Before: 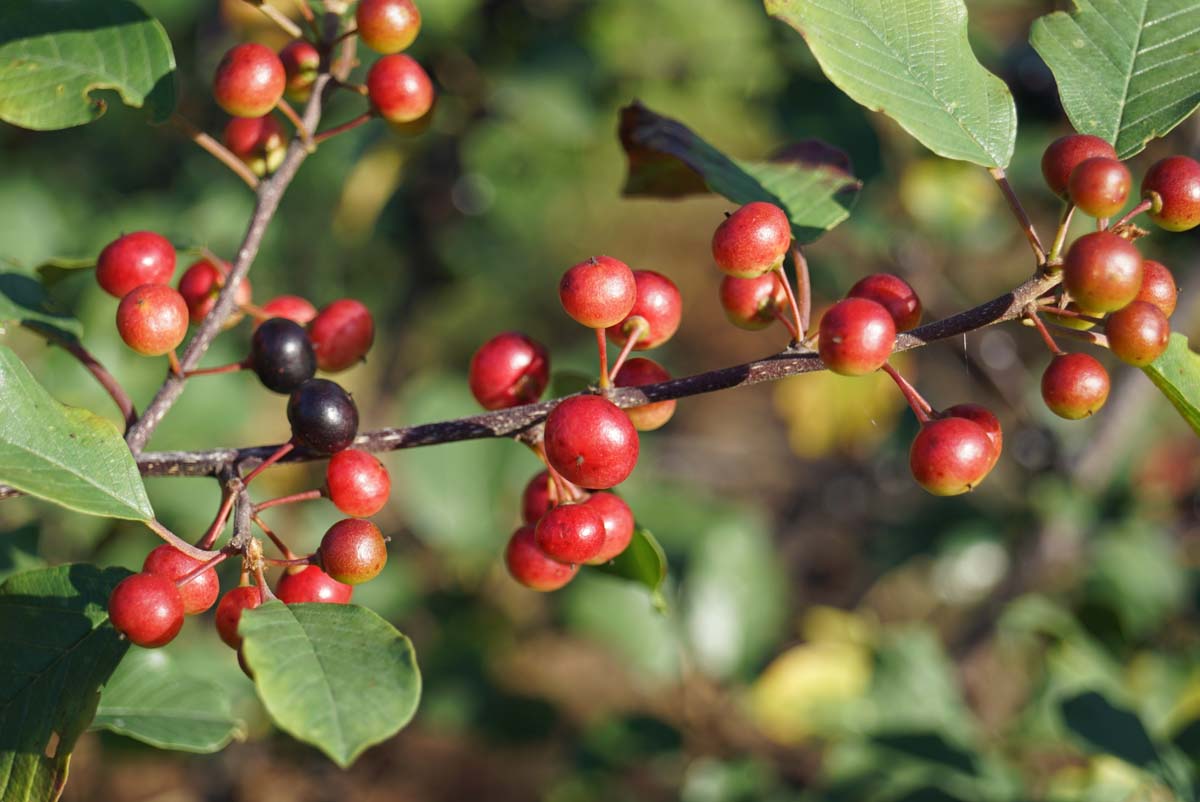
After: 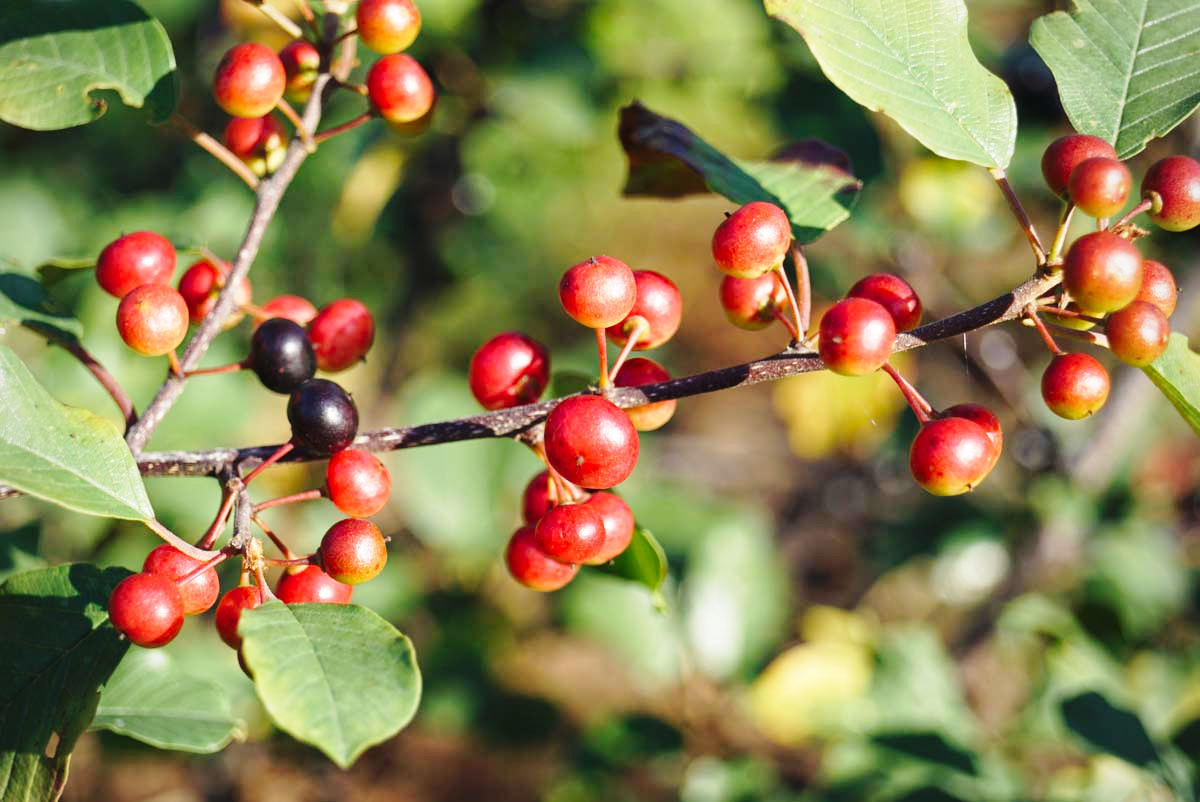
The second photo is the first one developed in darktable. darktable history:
base curve: curves: ch0 [(0, 0) (0.028, 0.03) (0.121, 0.232) (0.46, 0.748) (0.859, 0.968) (1, 1)], preserve colors none
vignetting: fall-off radius 94.42%
